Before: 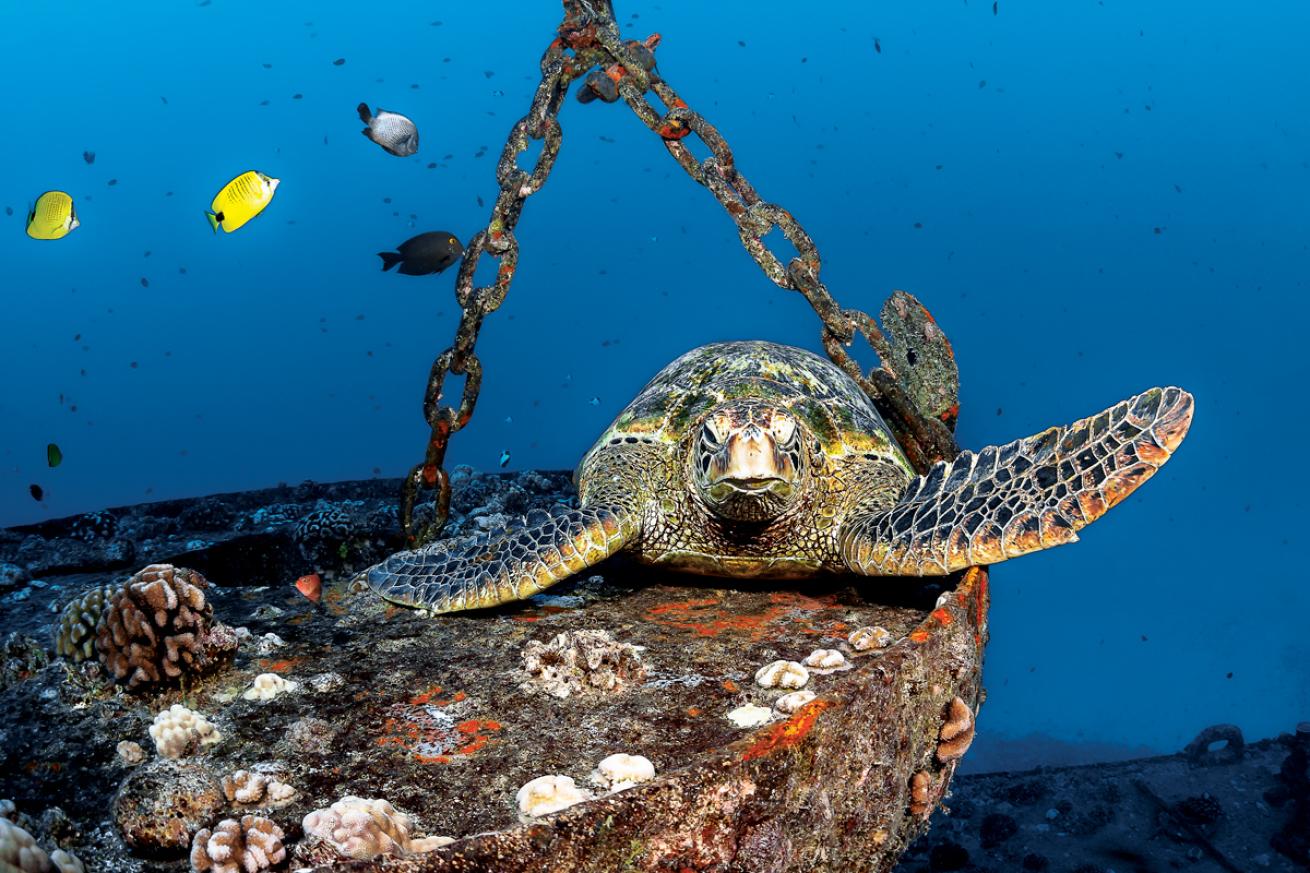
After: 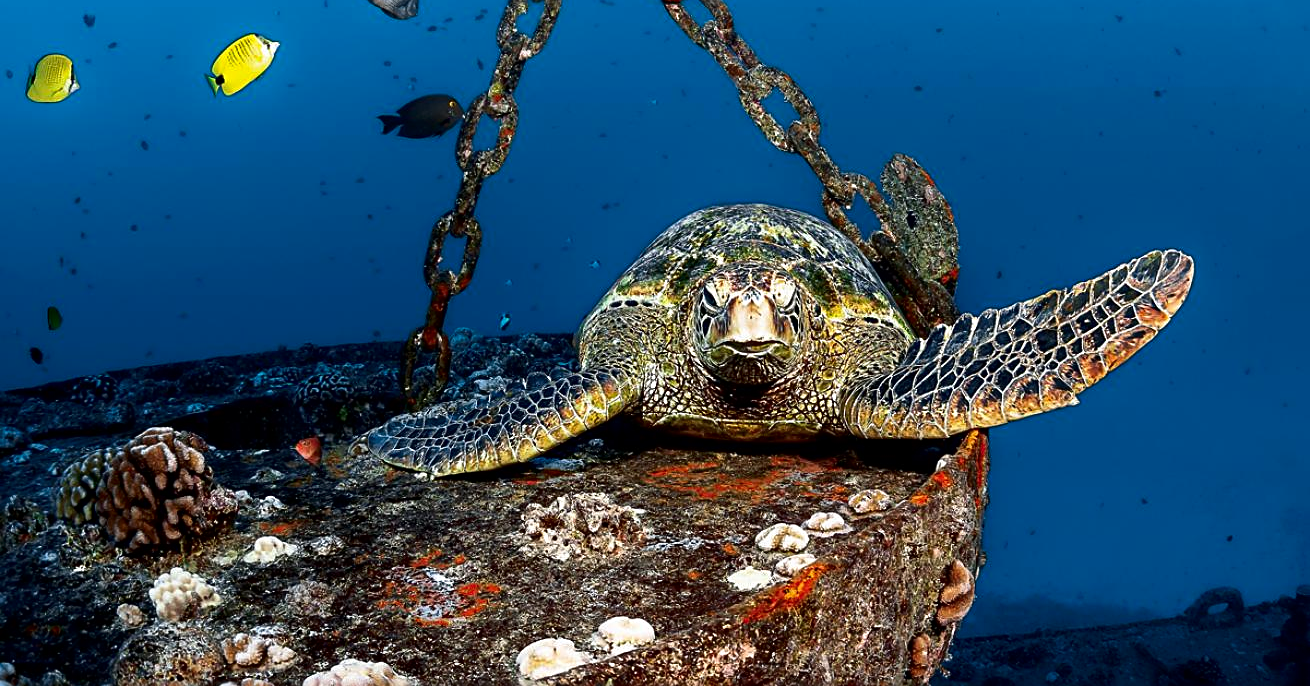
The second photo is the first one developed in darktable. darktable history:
sharpen: on, module defaults
crop and rotate: top 15.787%, bottom 5.529%
contrast brightness saturation: contrast 0.07, brightness -0.133, saturation 0.053
